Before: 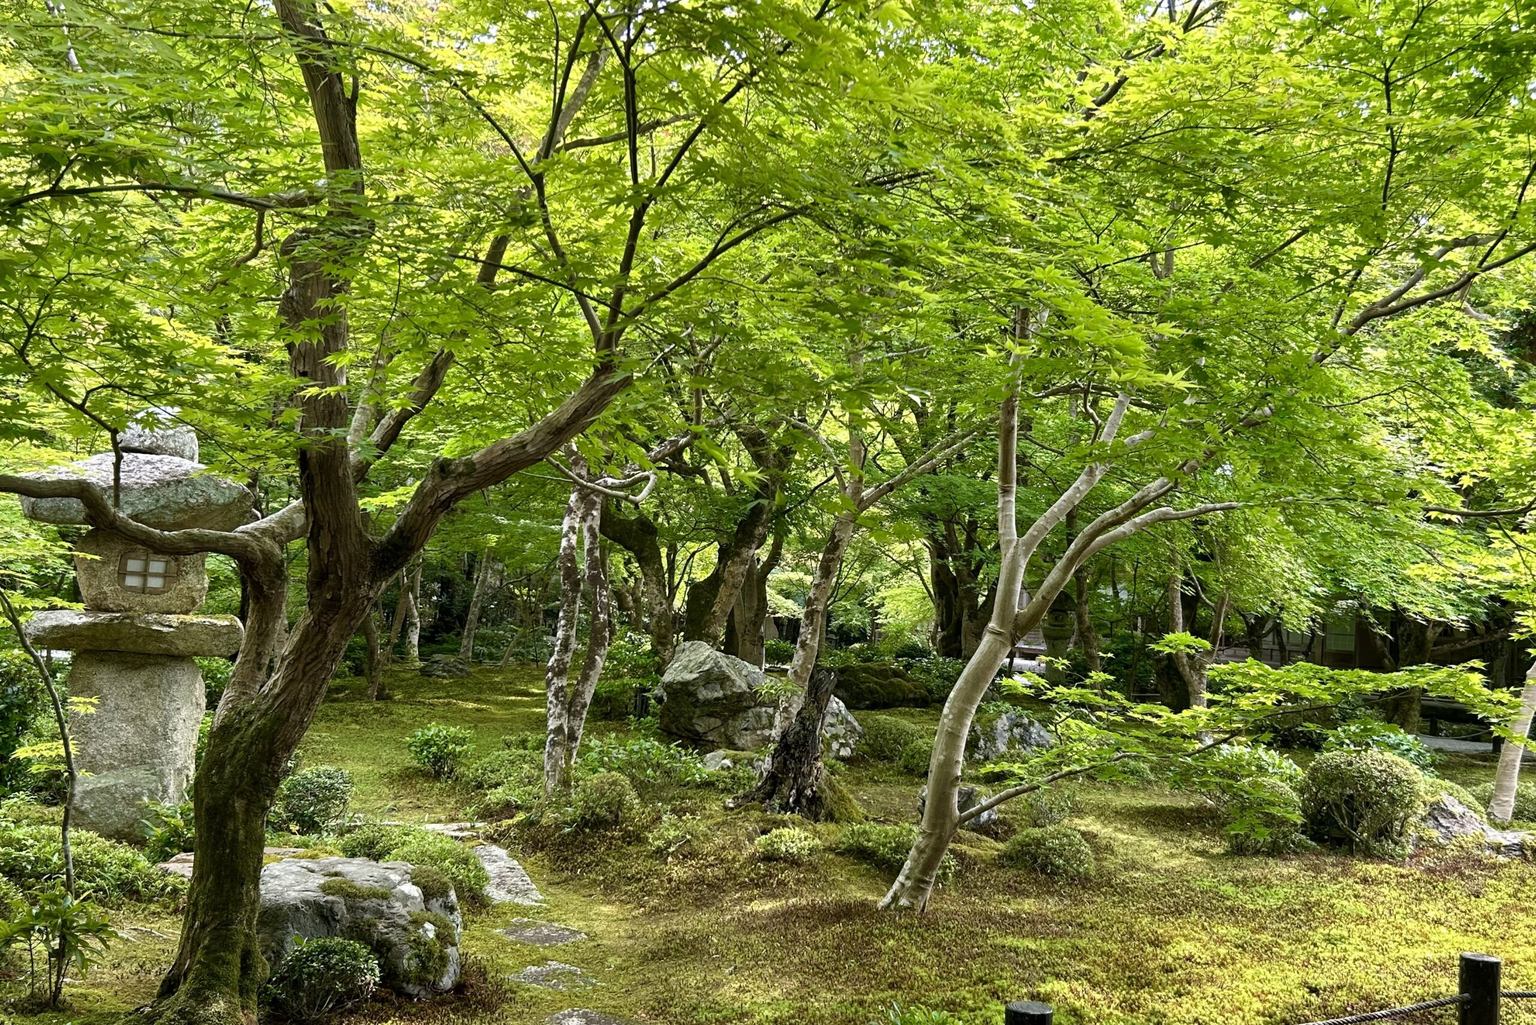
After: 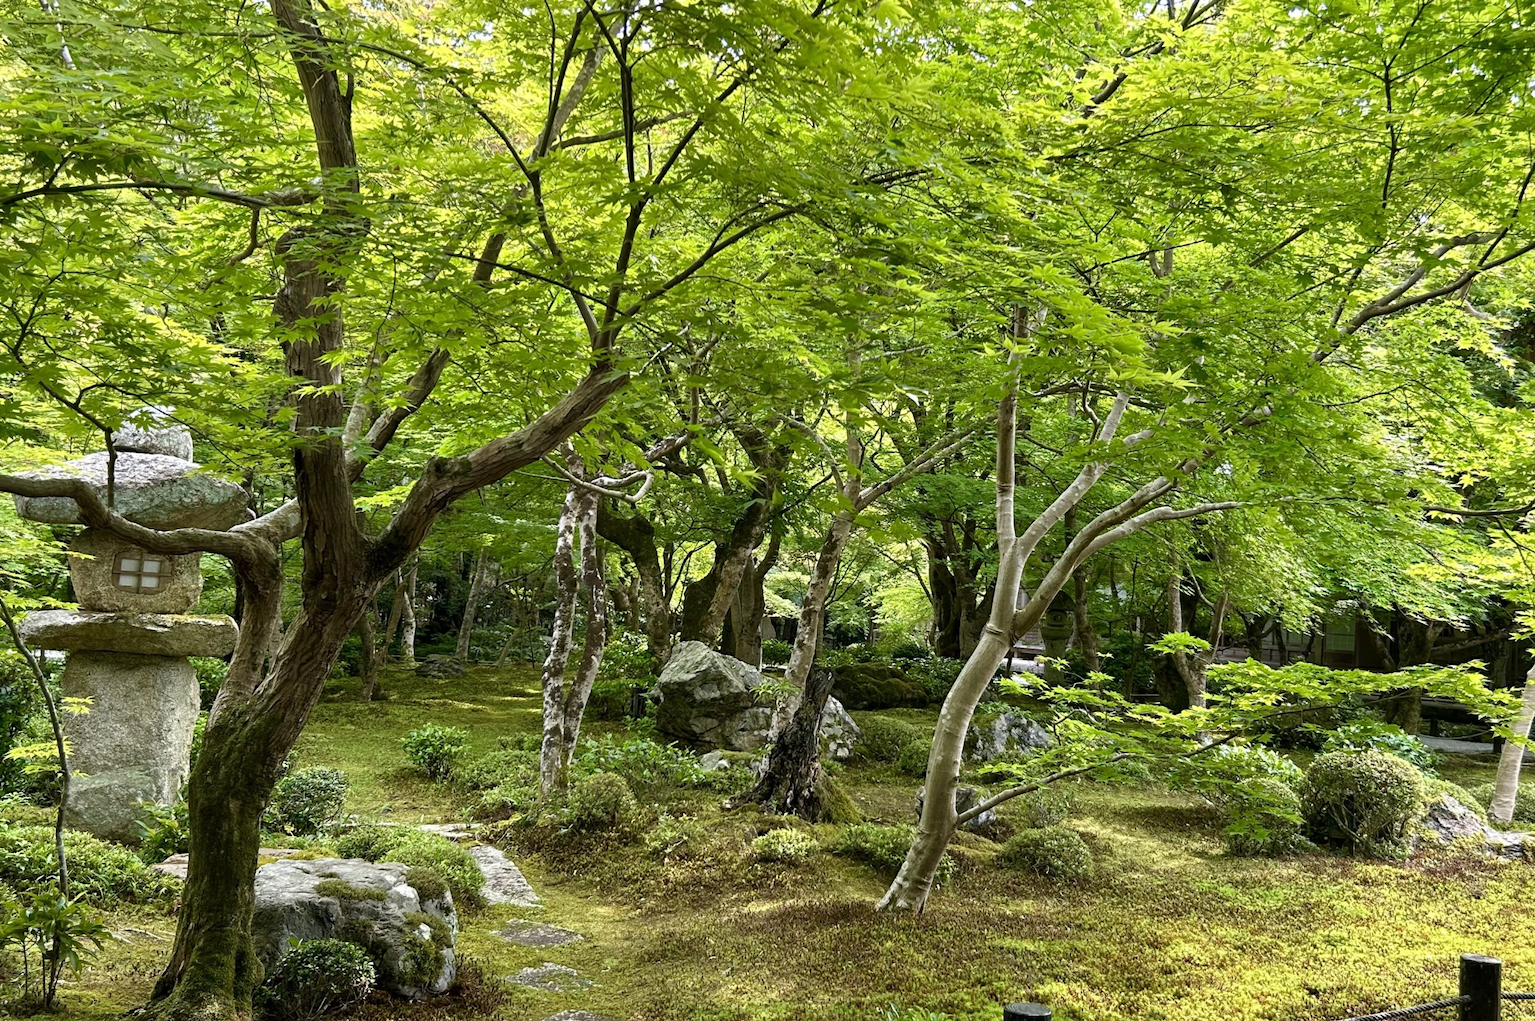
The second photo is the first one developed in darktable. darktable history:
crop and rotate: left 0.463%, top 0.311%, bottom 0.409%
exposure: compensate highlight preservation false
